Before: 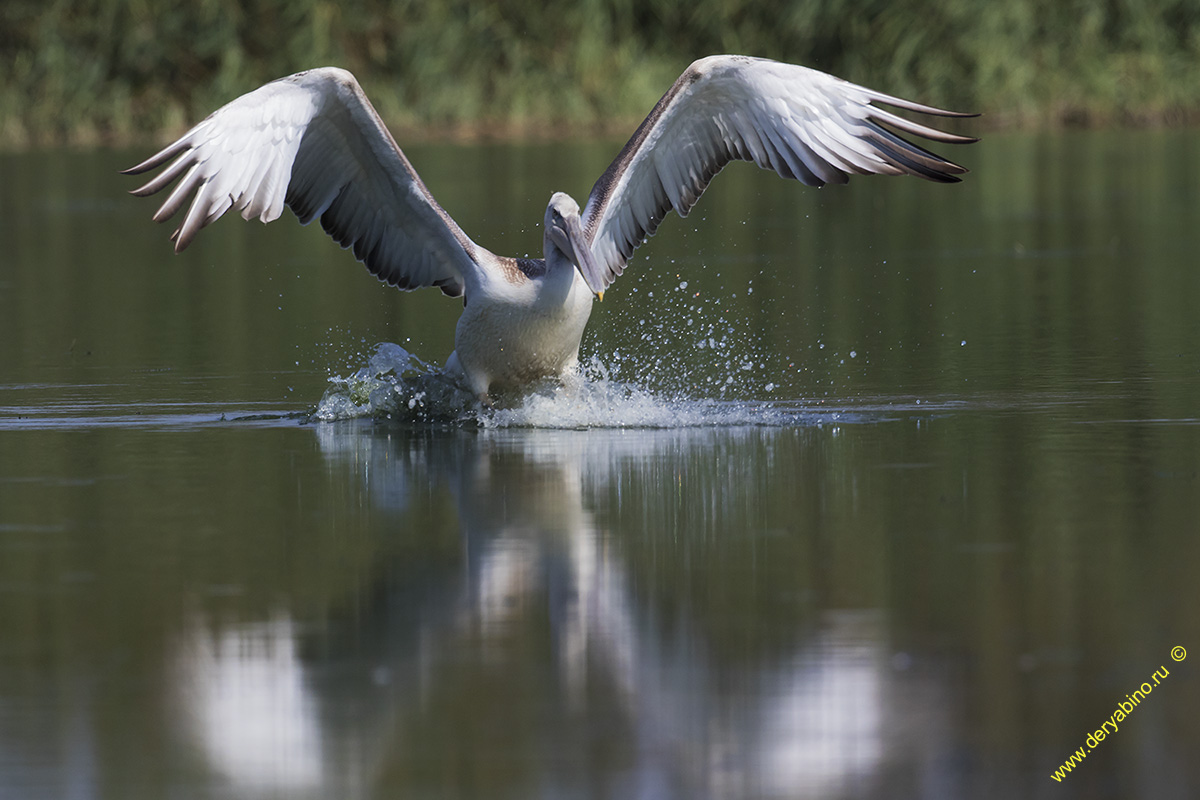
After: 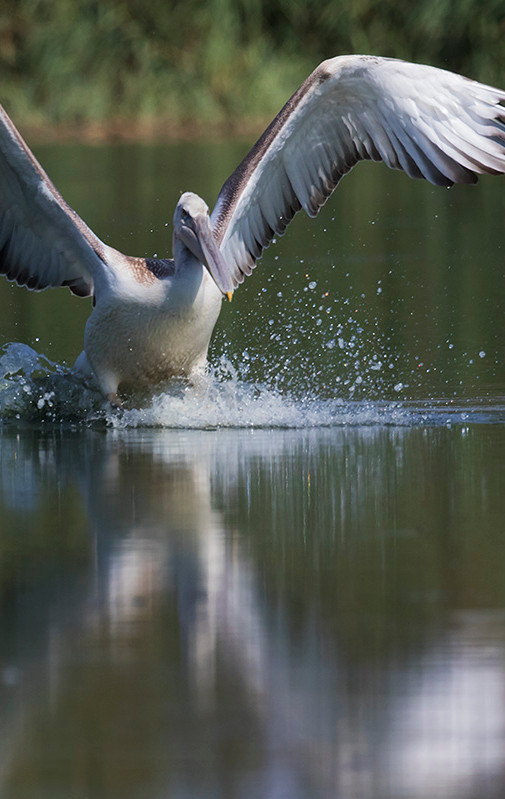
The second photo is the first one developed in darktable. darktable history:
crop: left 30.96%, right 26.888%
